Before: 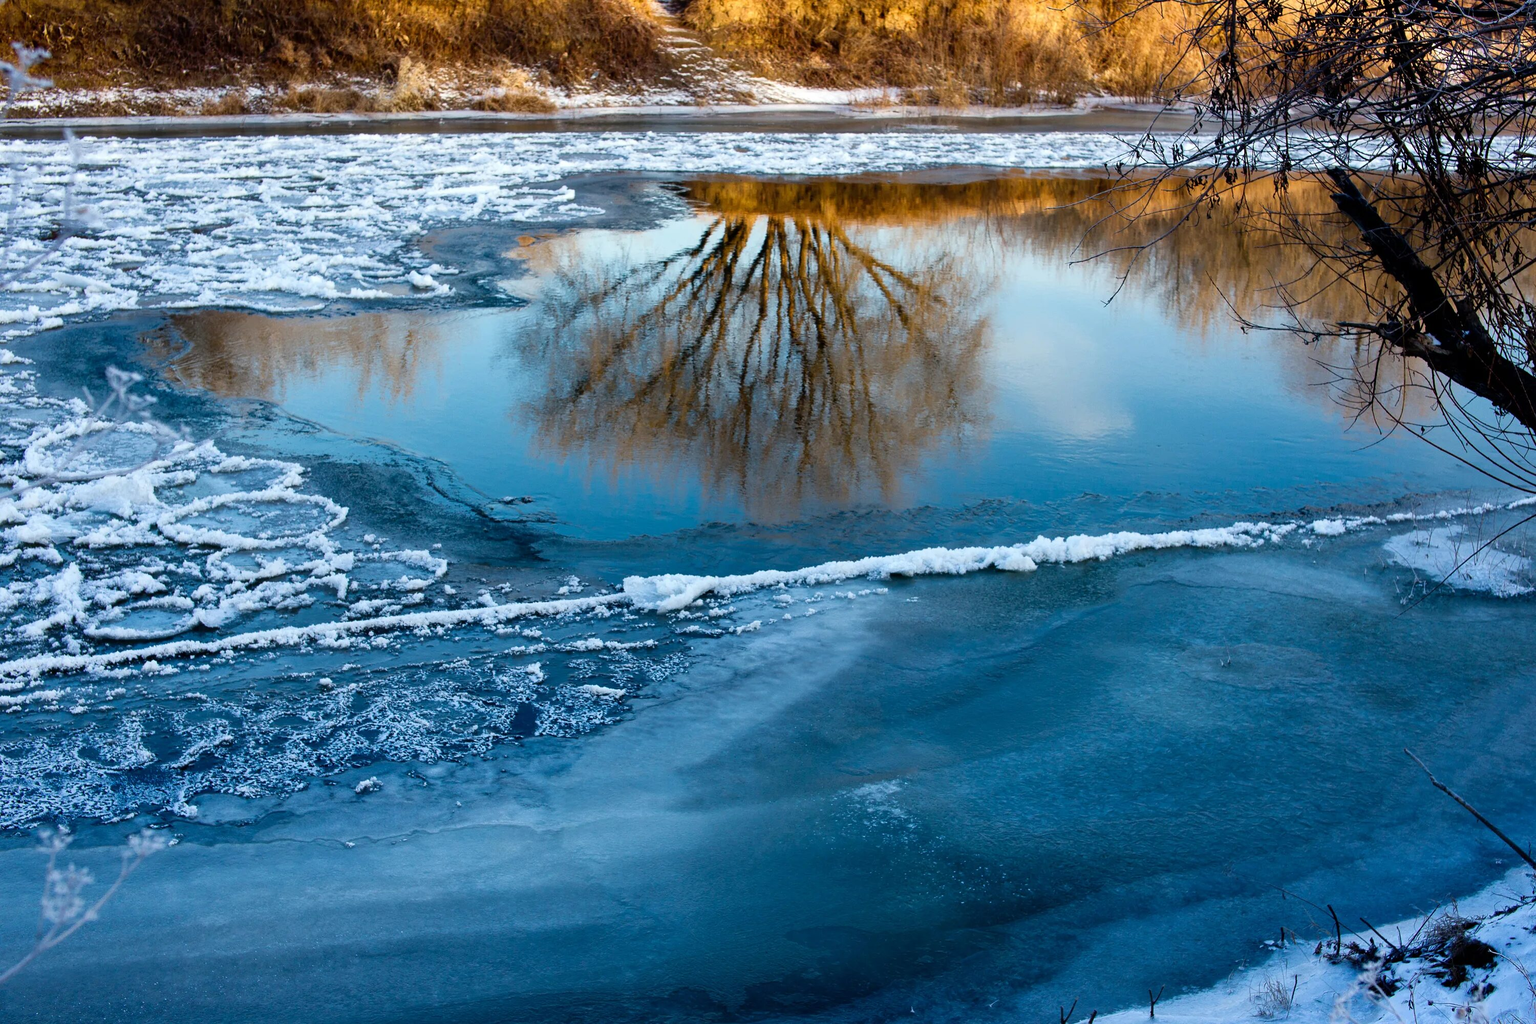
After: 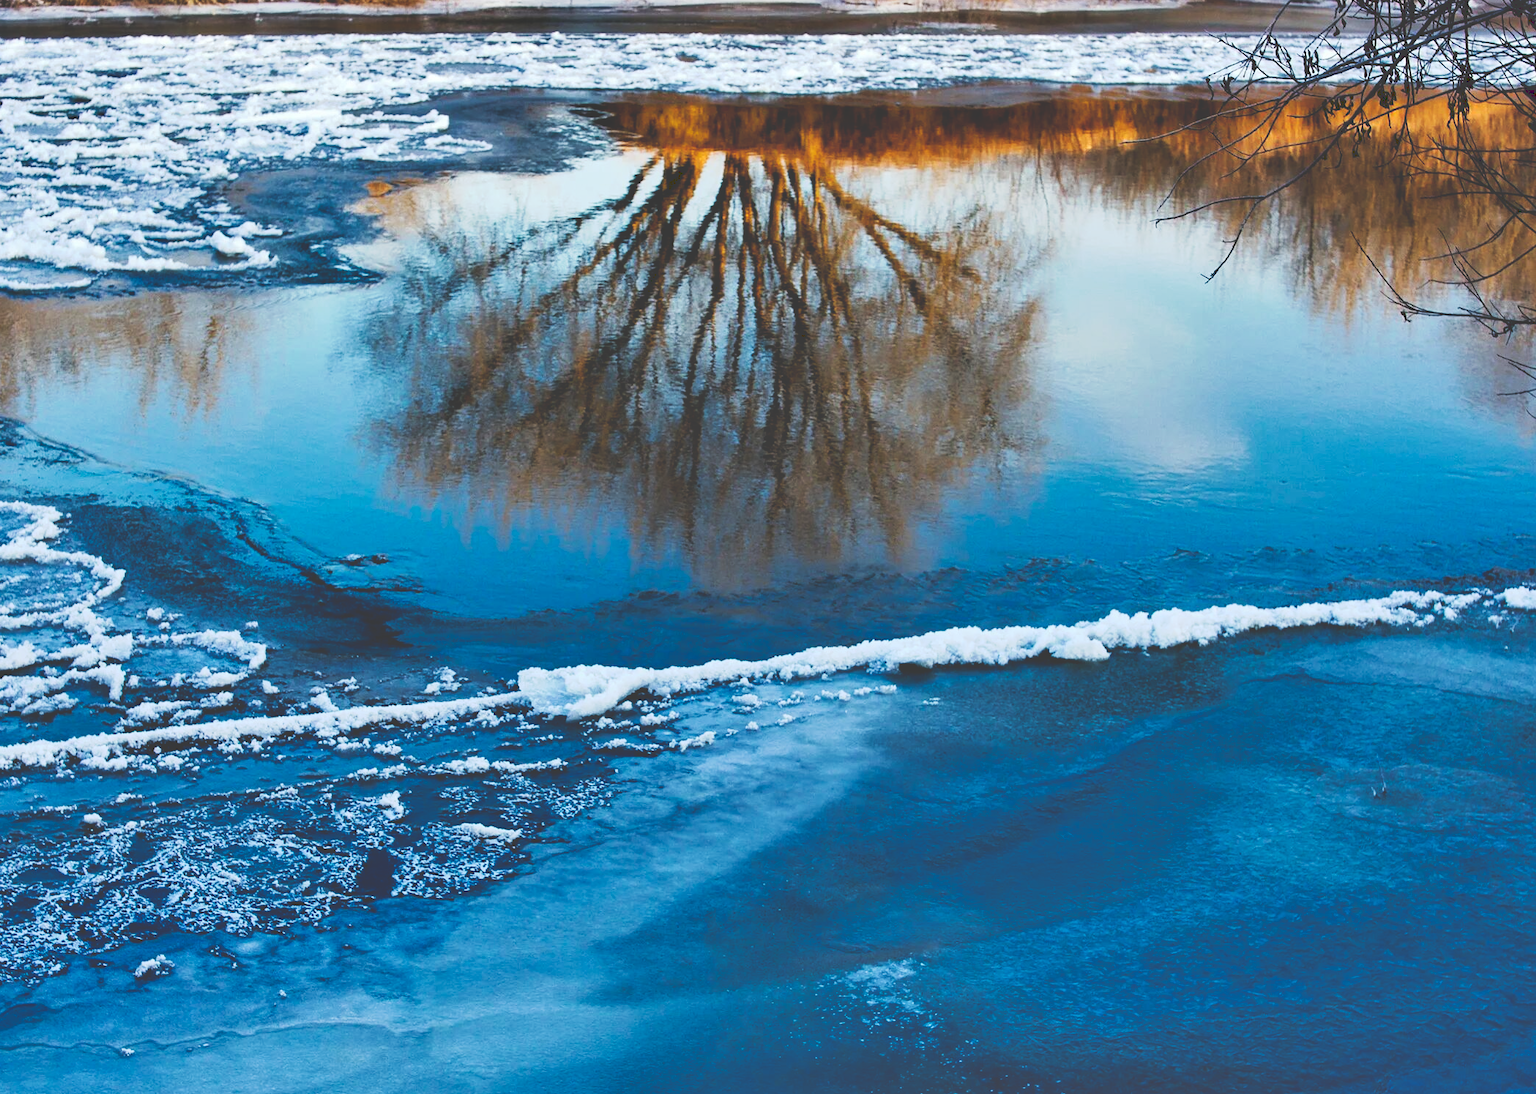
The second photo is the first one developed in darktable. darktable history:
shadows and highlights: low approximation 0.01, soften with gaussian
tone curve: curves: ch0 [(0, 0) (0.003, 0.235) (0.011, 0.235) (0.025, 0.235) (0.044, 0.235) (0.069, 0.235) (0.1, 0.237) (0.136, 0.239) (0.177, 0.243) (0.224, 0.256) (0.277, 0.287) (0.335, 0.329) (0.399, 0.391) (0.468, 0.476) (0.543, 0.574) (0.623, 0.683) (0.709, 0.778) (0.801, 0.869) (0.898, 0.924) (1, 1)], preserve colors none
crop and rotate: left 17.046%, top 10.659%, right 12.989%, bottom 14.553%
